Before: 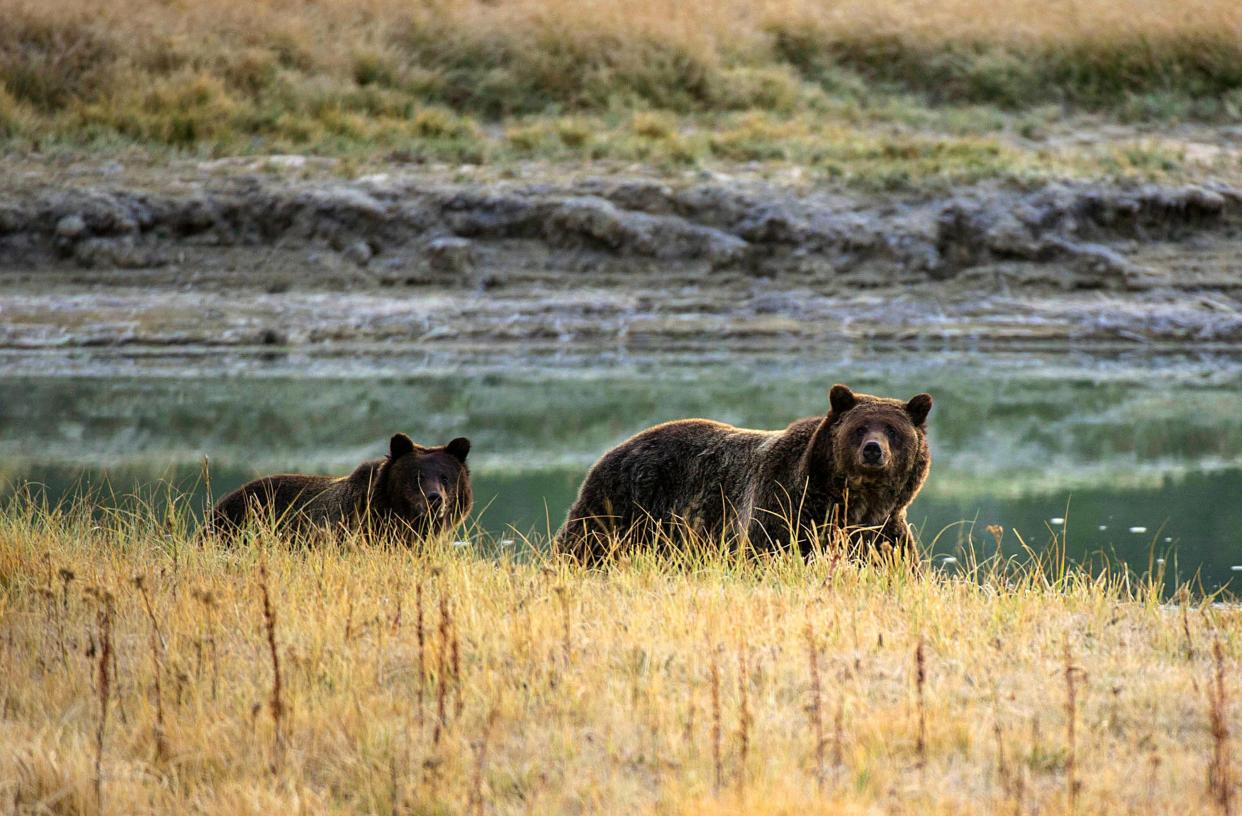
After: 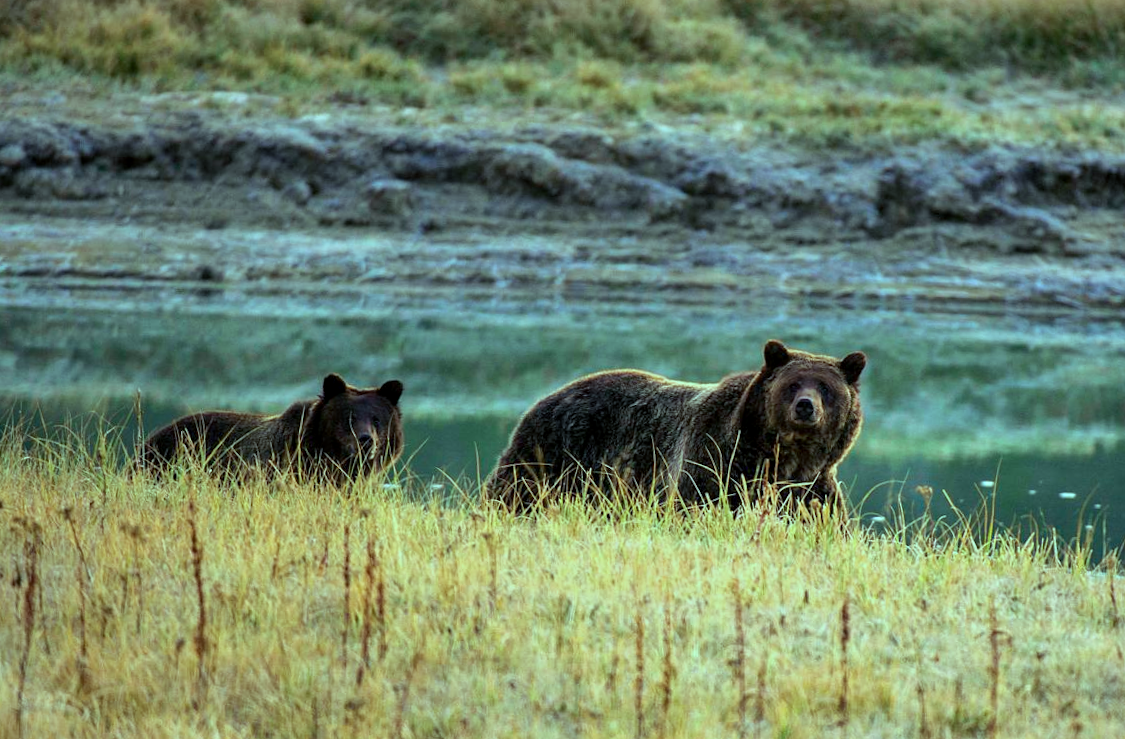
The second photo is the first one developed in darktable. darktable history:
shadows and highlights: soften with gaussian
color balance rgb: shadows lift › chroma 7.23%, shadows lift › hue 246.48°, highlights gain › chroma 5.38%, highlights gain › hue 196.93°, white fulcrum 1 EV
exposure: black level correction 0.002, exposure -0.1 EV, compensate highlight preservation false
crop and rotate: angle -1.96°, left 3.097%, top 4.154%, right 1.586%, bottom 0.529%
